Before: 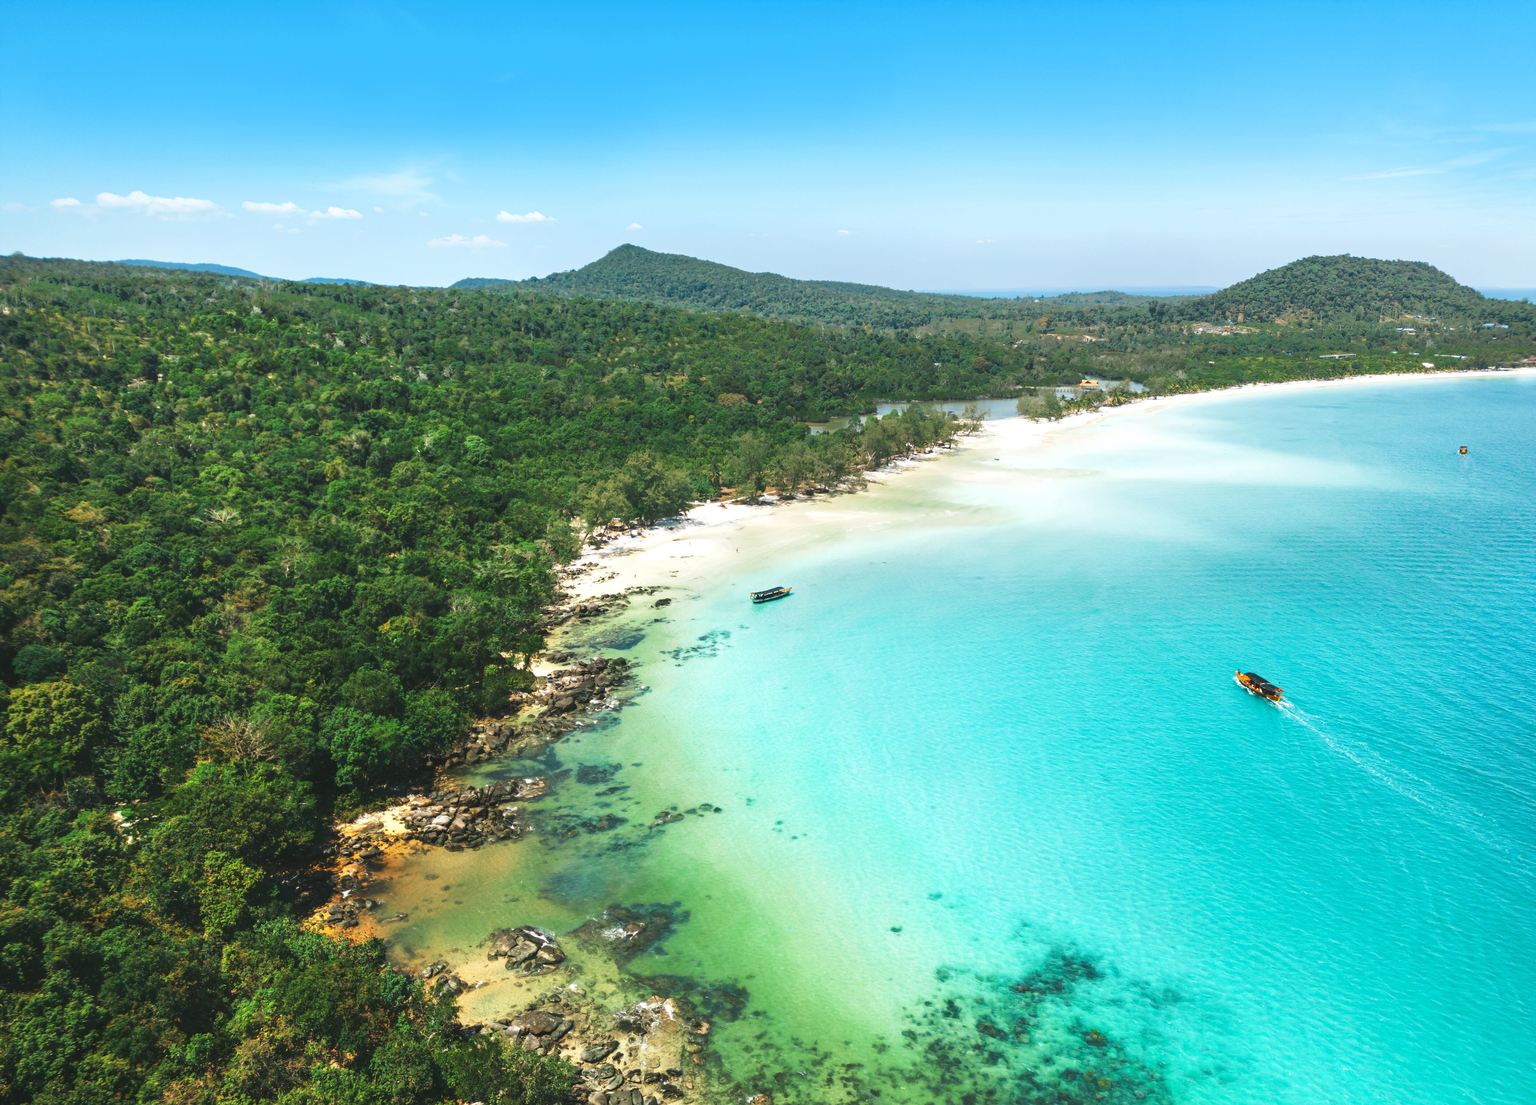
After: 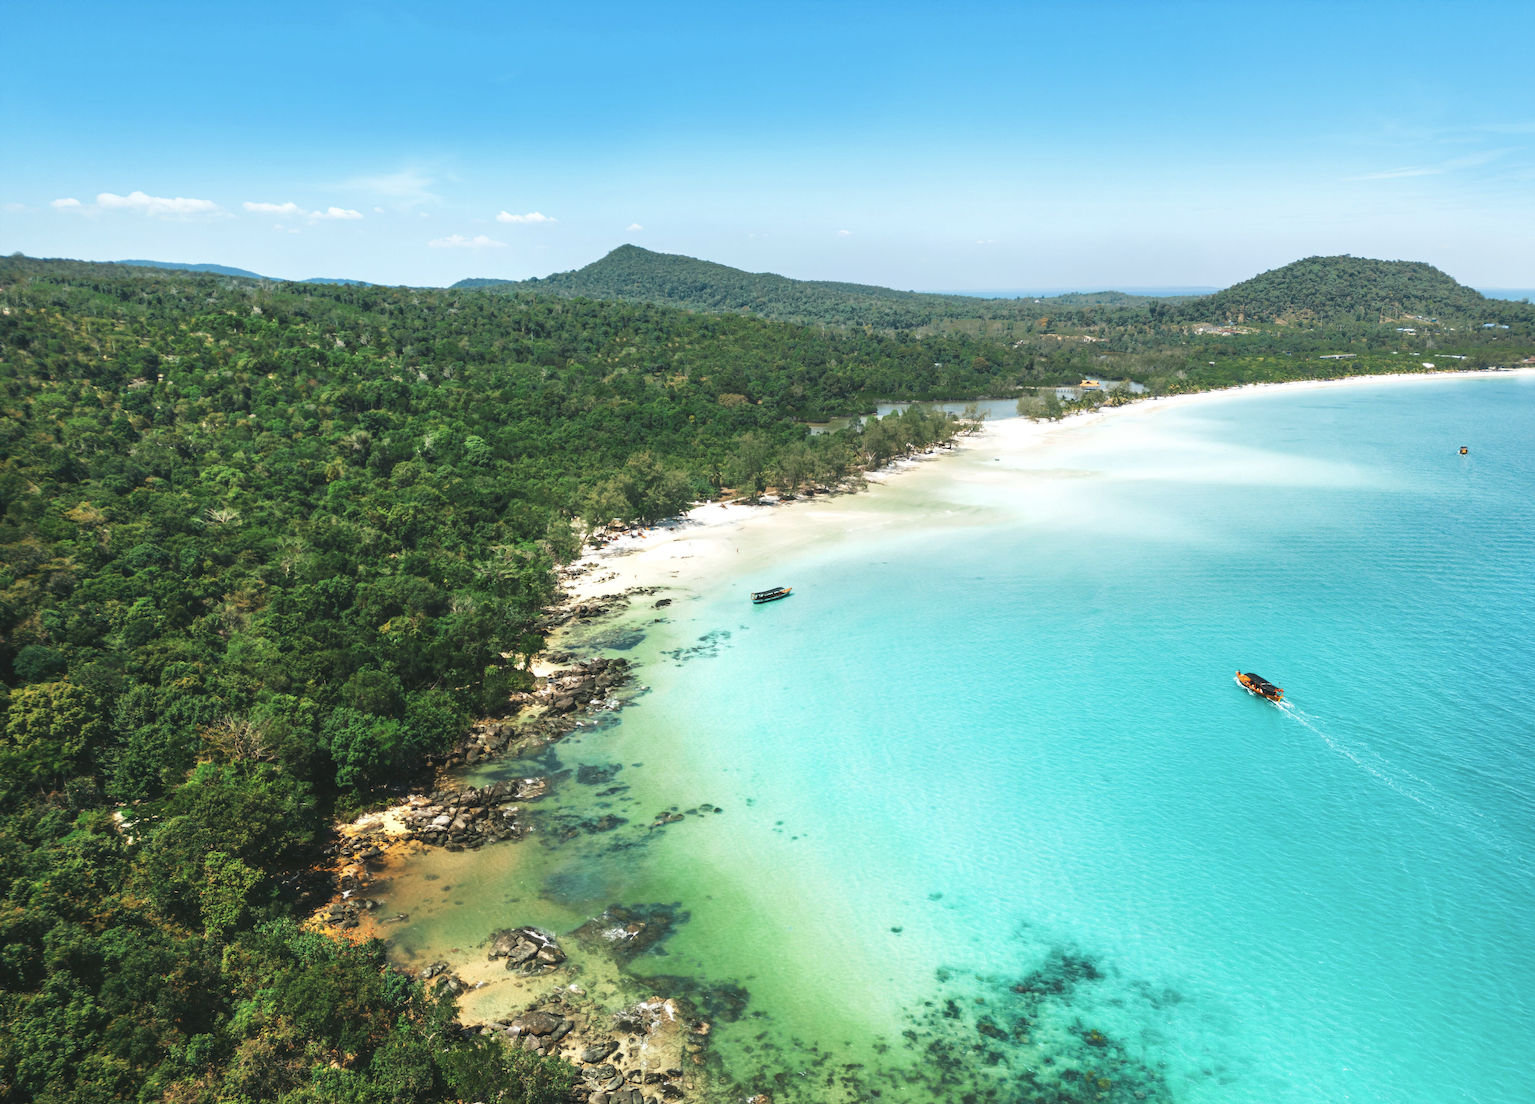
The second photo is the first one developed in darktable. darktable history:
color correction: highlights b* -0.021, saturation 0.856
